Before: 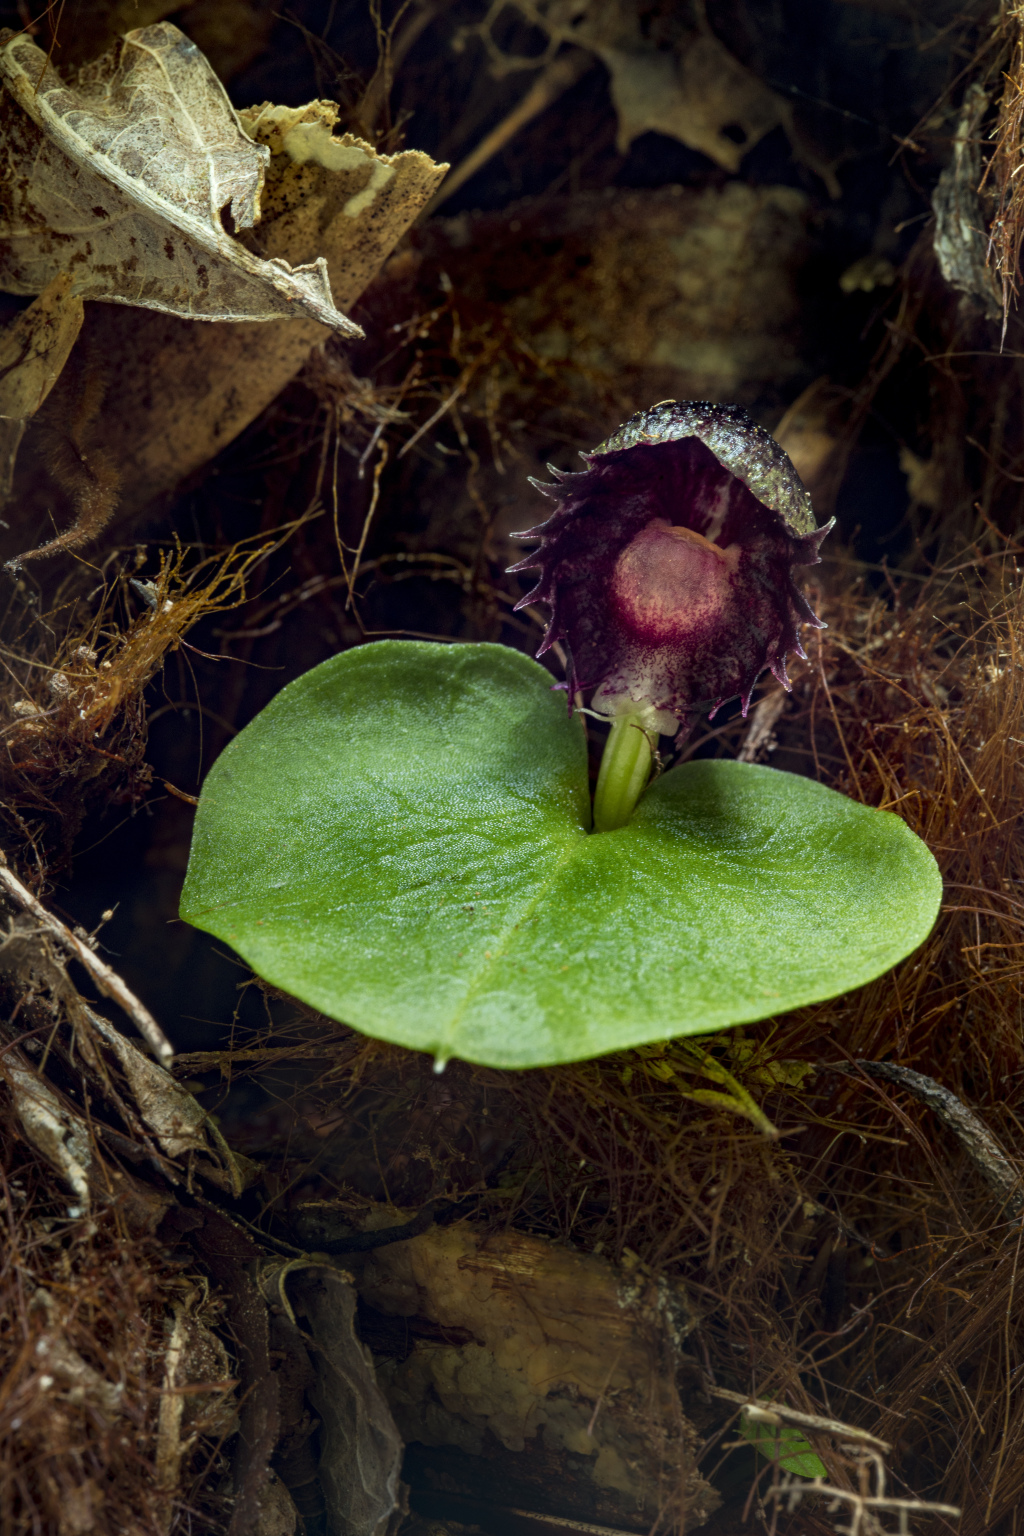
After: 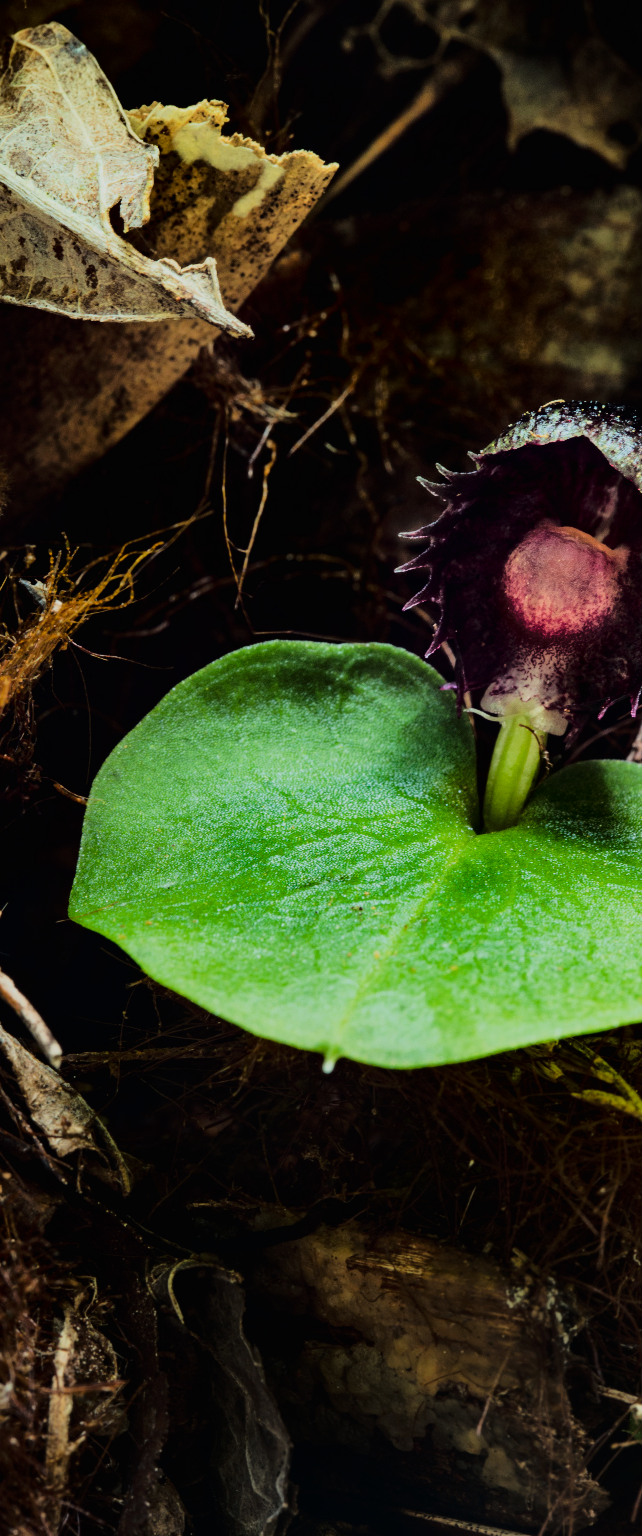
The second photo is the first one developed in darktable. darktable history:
filmic rgb: black relative exposure -7.65 EV, white relative exposure 4.56 EV, hardness 3.61
tone curve: curves: ch0 [(0, 0.006) (0.184, 0.117) (0.405, 0.46) (0.456, 0.528) (0.634, 0.728) (0.877, 0.89) (0.984, 0.935)]; ch1 [(0, 0) (0.443, 0.43) (0.492, 0.489) (0.566, 0.579) (0.595, 0.625) (0.608, 0.667) (0.65, 0.729) (1, 1)]; ch2 [(0, 0) (0.33, 0.301) (0.421, 0.443) (0.447, 0.489) (0.495, 0.505) (0.537, 0.583) (0.586, 0.591) (0.663, 0.686) (1, 1)], color space Lab, linked channels, preserve colors none
crop: left 10.875%, right 26.422%
